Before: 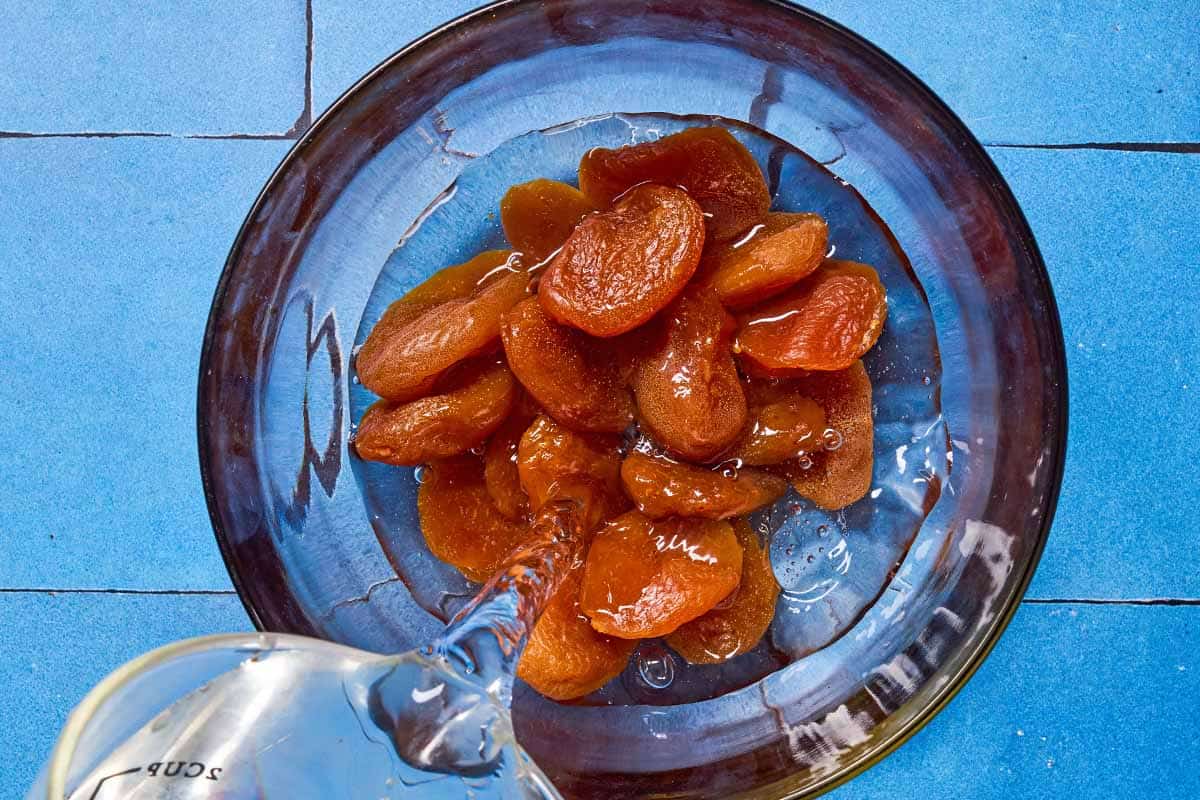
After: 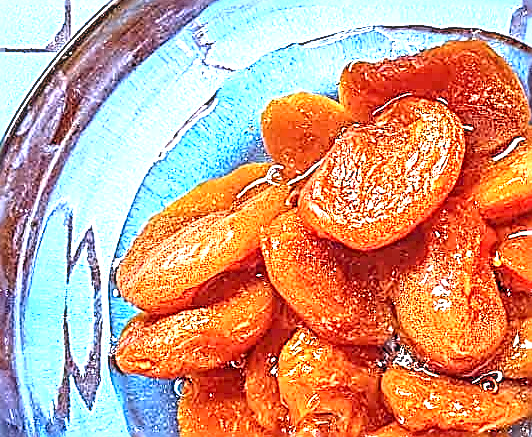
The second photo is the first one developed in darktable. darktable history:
crop: left 20.026%, top 10.918%, right 35.588%, bottom 34.436%
tone curve: curves: ch0 [(0, 0) (0.003, 0.003) (0.011, 0.012) (0.025, 0.027) (0.044, 0.048) (0.069, 0.076) (0.1, 0.109) (0.136, 0.148) (0.177, 0.194) (0.224, 0.245) (0.277, 0.303) (0.335, 0.366) (0.399, 0.436) (0.468, 0.511) (0.543, 0.593) (0.623, 0.681) (0.709, 0.775) (0.801, 0.875) (0.898, 0.954) (1, 1)], color space Lab, independent channels, preserve colors none
local contrast: on, module defaults
sharpen: amount 1.991
exposure: exposure 2.038 EV, compensate highlight preservation false
